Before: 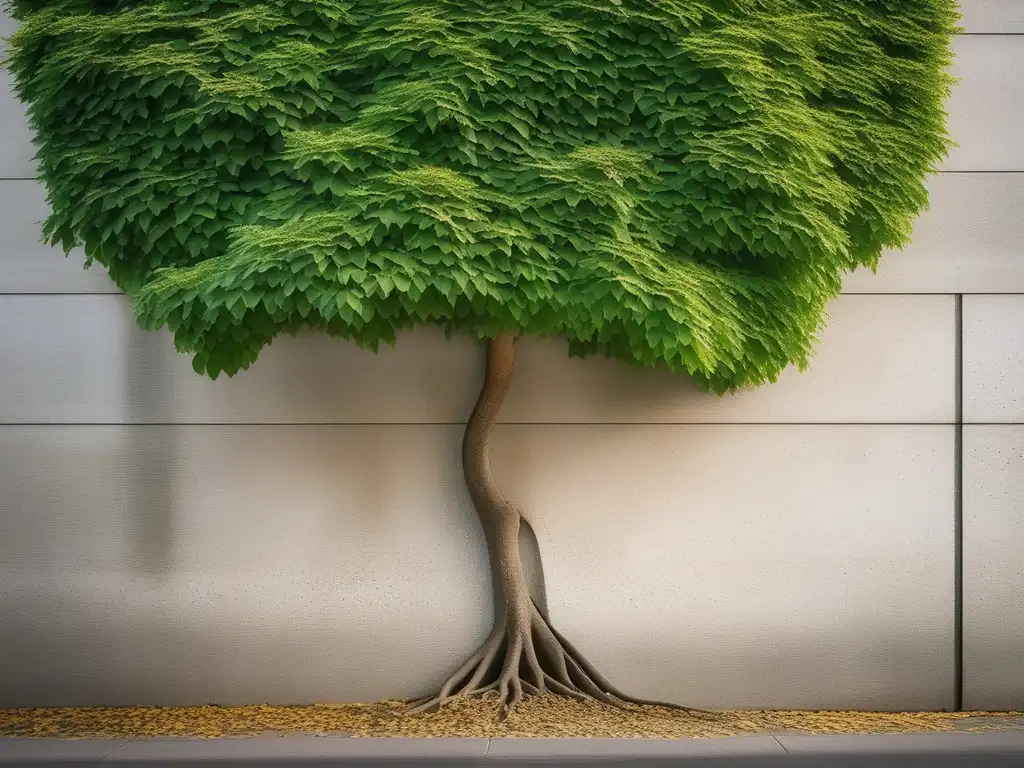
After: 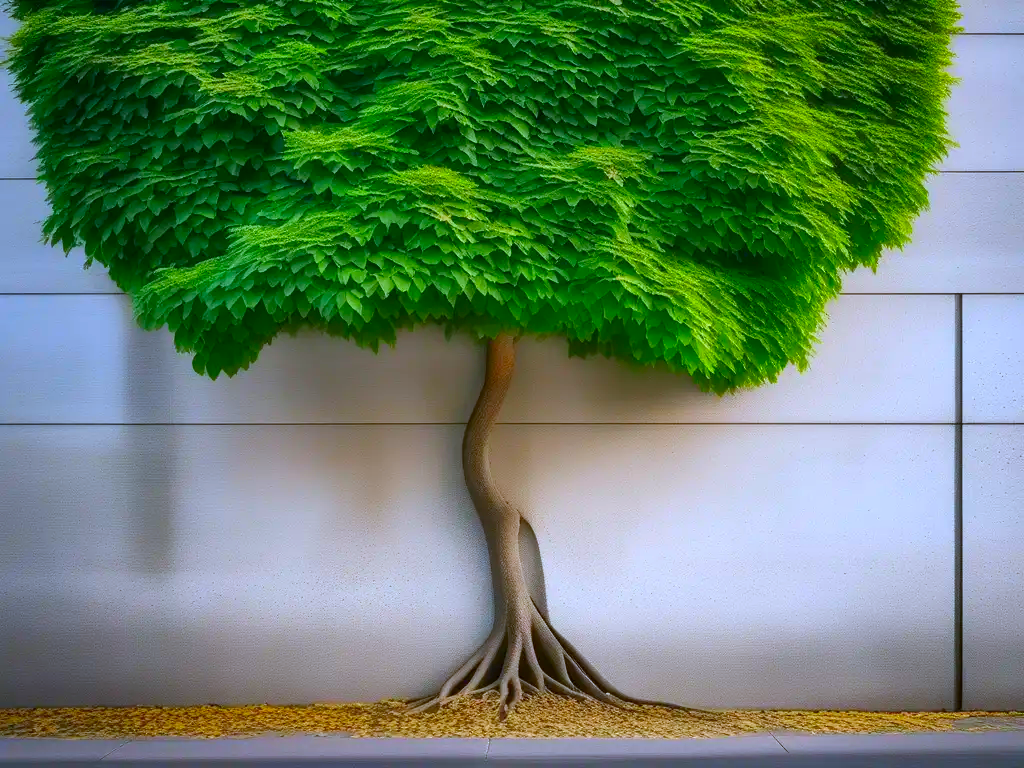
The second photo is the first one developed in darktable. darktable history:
shadows and highlights: shadows 52.34, highlights -28.23, soften with gaussian
white balance: red 0.948, green 1.02, blue 1.176
color correction: saturation 1.8
